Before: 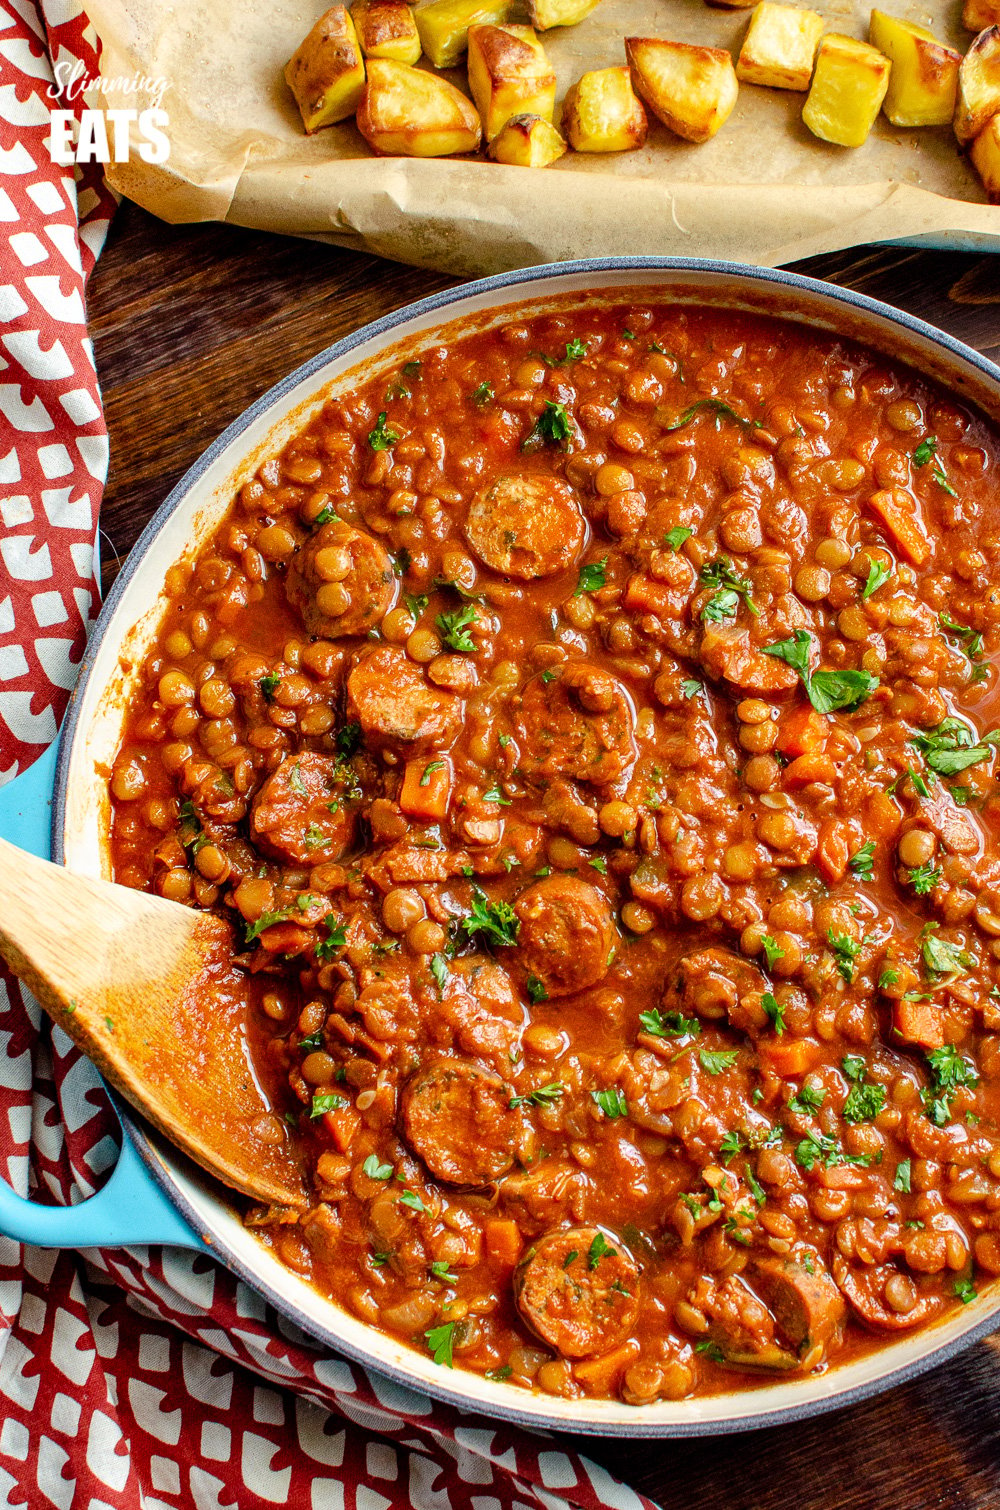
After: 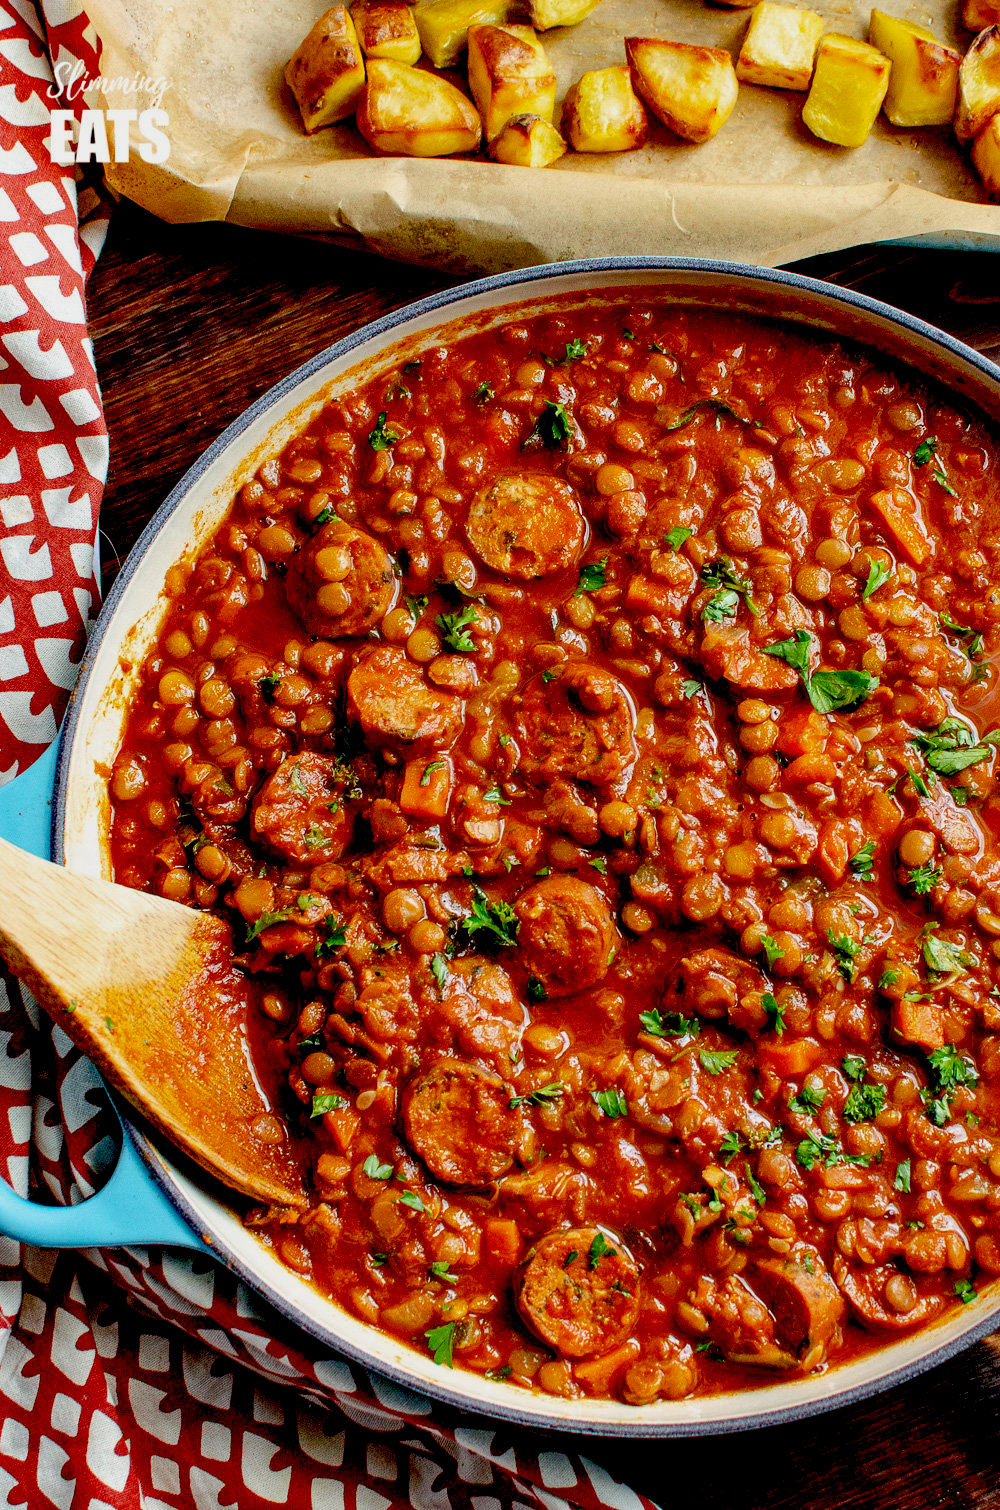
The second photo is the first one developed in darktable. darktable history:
exposure: black level correction 0.045, exposure -0.232 EV, compensate exposure bias true, compensate highlight preservation false
